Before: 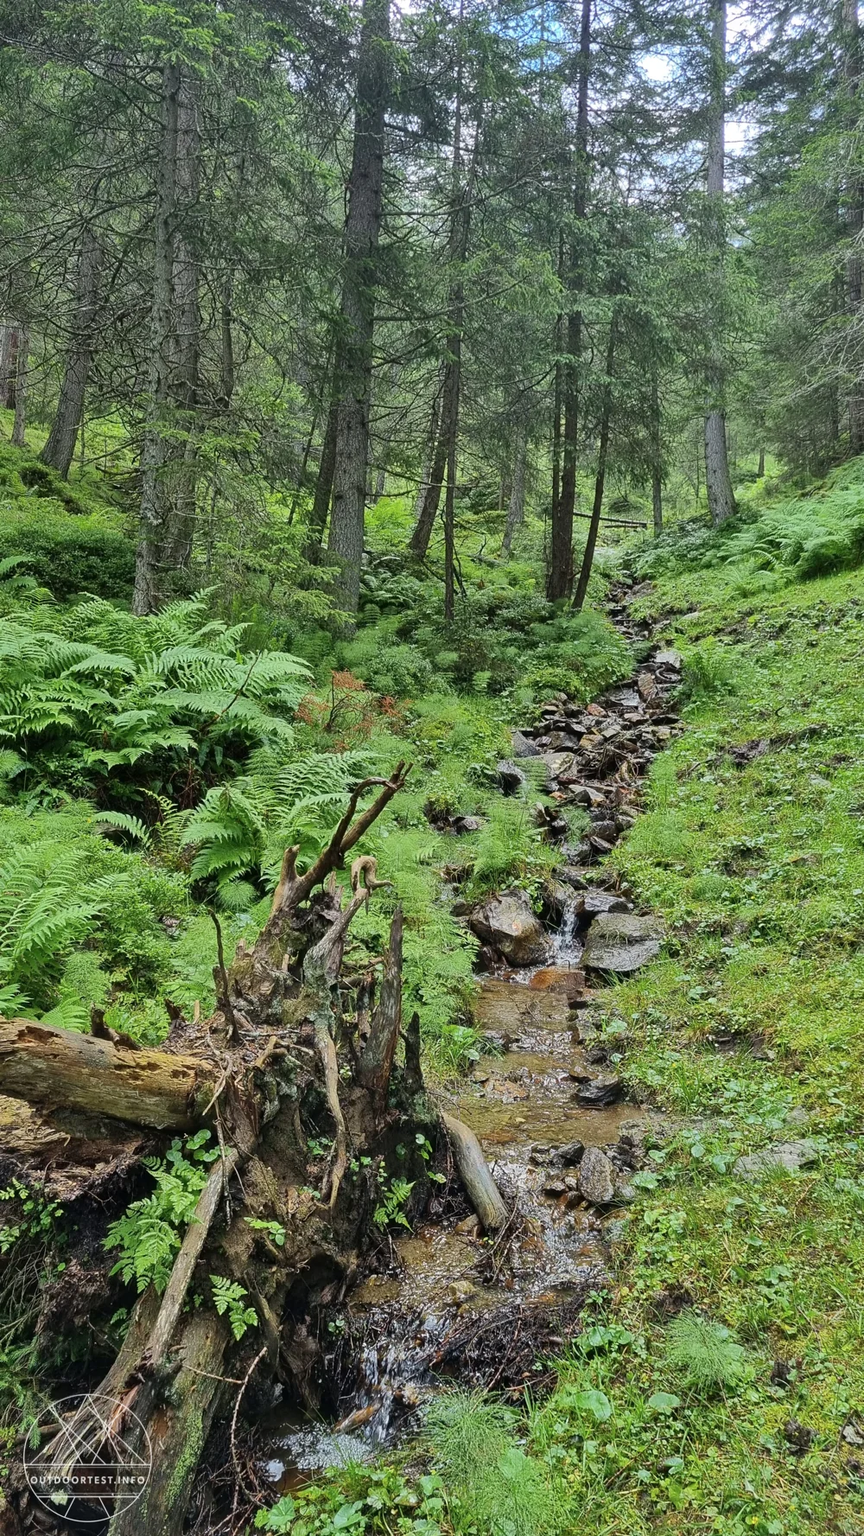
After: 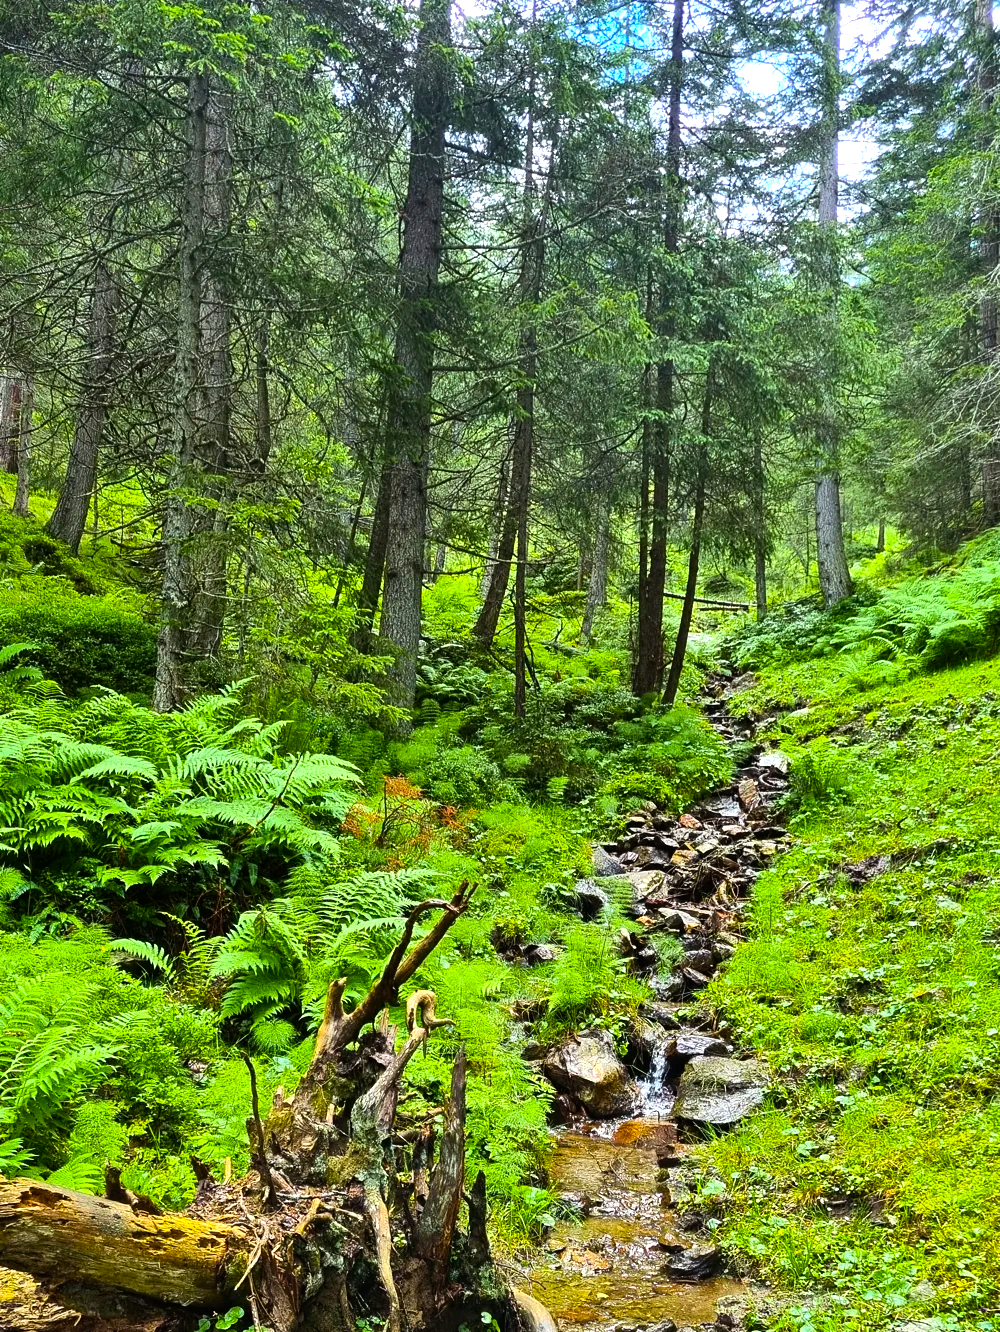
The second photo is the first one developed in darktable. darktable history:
crop: bottom 24.989%
tone equalizer: -8 EV -1.11 EV, -7 EV -0.99 EV, -6 EV -0.865 EV, -5 EV -0.608 EV, -3 EV 0.562 EV, -2 EV 0.841 EV, -1 EV 0.994 EV, +0 EV 1.07 EV, edges refinement/feathering 500, mask exposure compensation -1.57 EV, preserve details guided filter
color balance rgb: power › chroma 0.311%, power › hue 22.22°, perceptual saturation grading › global saturation 29.771%, global vibrance 45.435%
